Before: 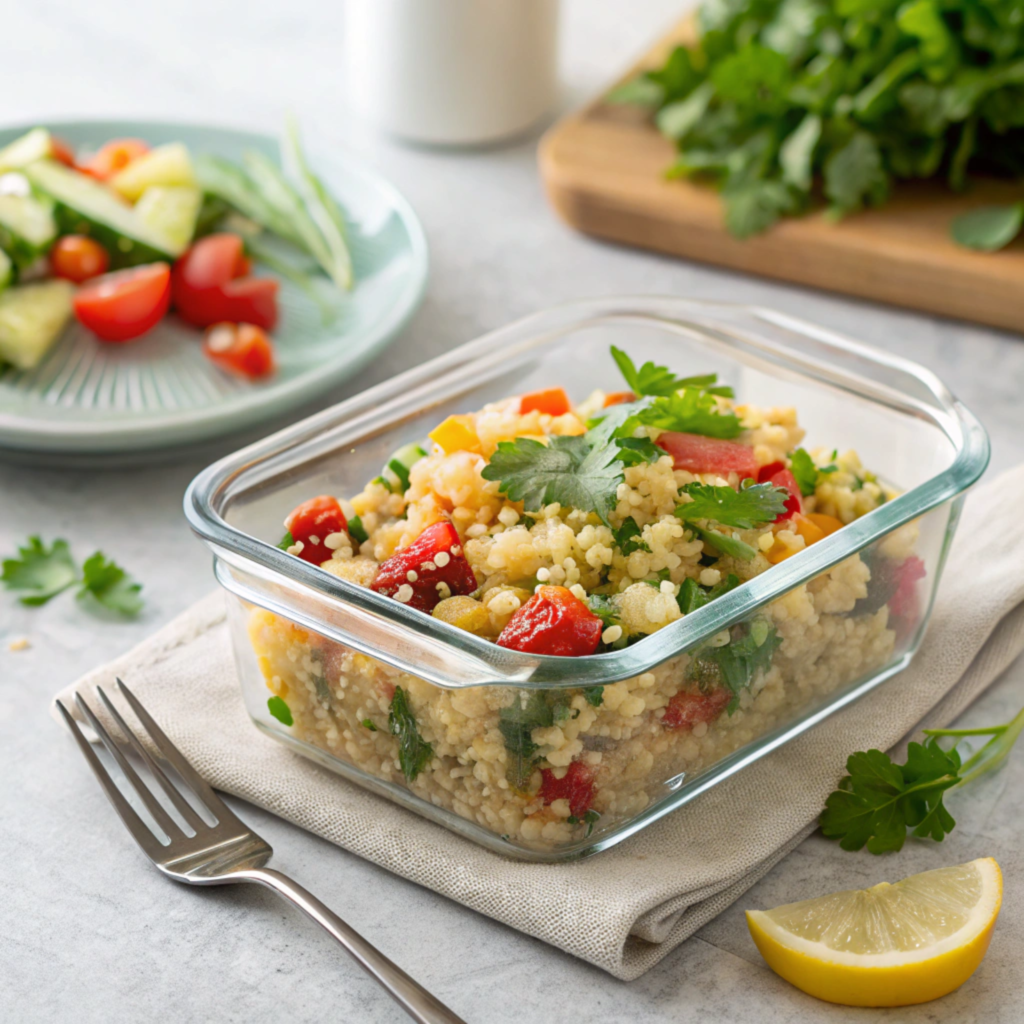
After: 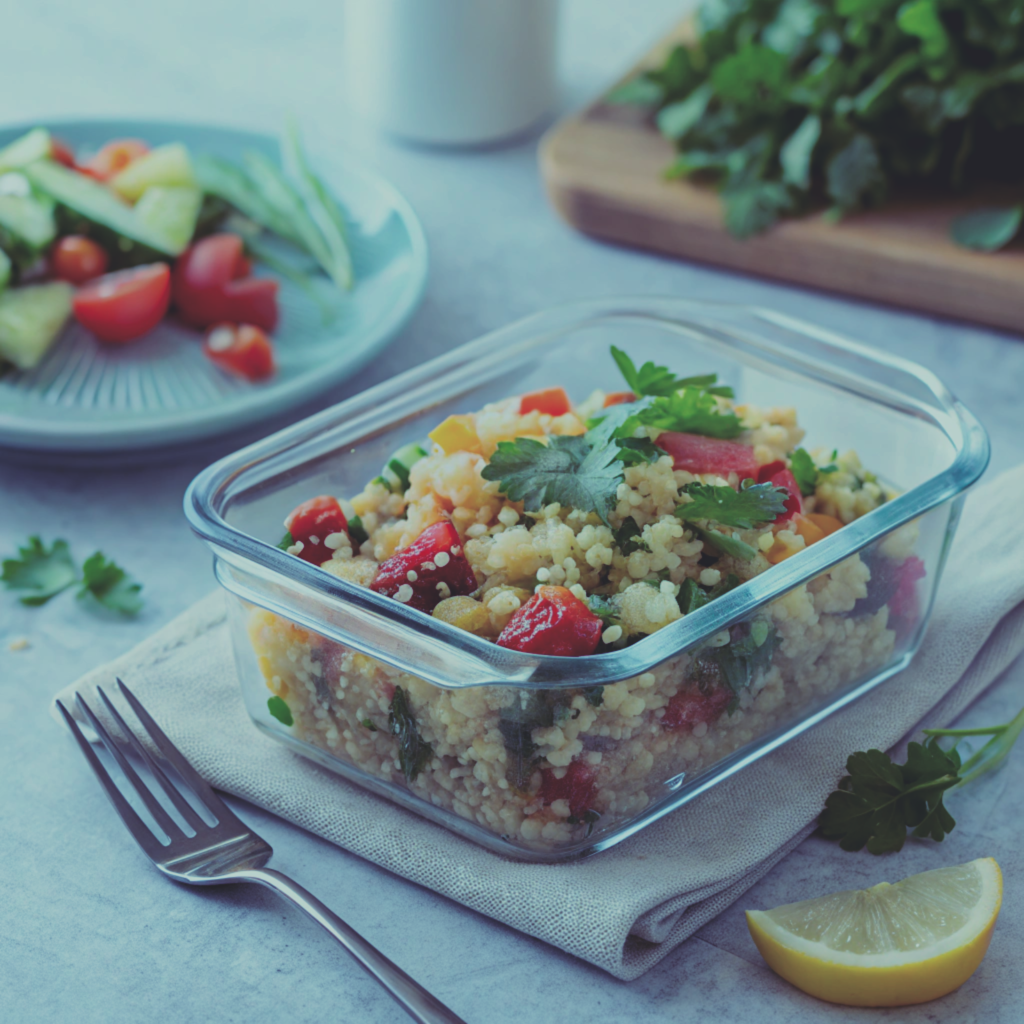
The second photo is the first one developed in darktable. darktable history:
rgb curve: curves: ch0 [(0, 0.186) (0.314, 0.284) (0.576, 0.466) (0.805, 0.691) (0.936, 0.886)]; ch1 [(0, 0.186) (0.314, 0.284) (0.581, 0.534) (0.771, 0.746) (0.936, 0.958)]; ch2 [(0, 0.216) (0.275, 0.39) (1, 1)], mode RGB, independent channels, compensate middle gray true, preserve colors none
exposure: black level correction 0.006, exposure -0.226 EV, compensate highlight preservation false
filmic rgb: black relative exposure -7.65 EV, white relative exposure 4.56 EV, hardness 3.61
